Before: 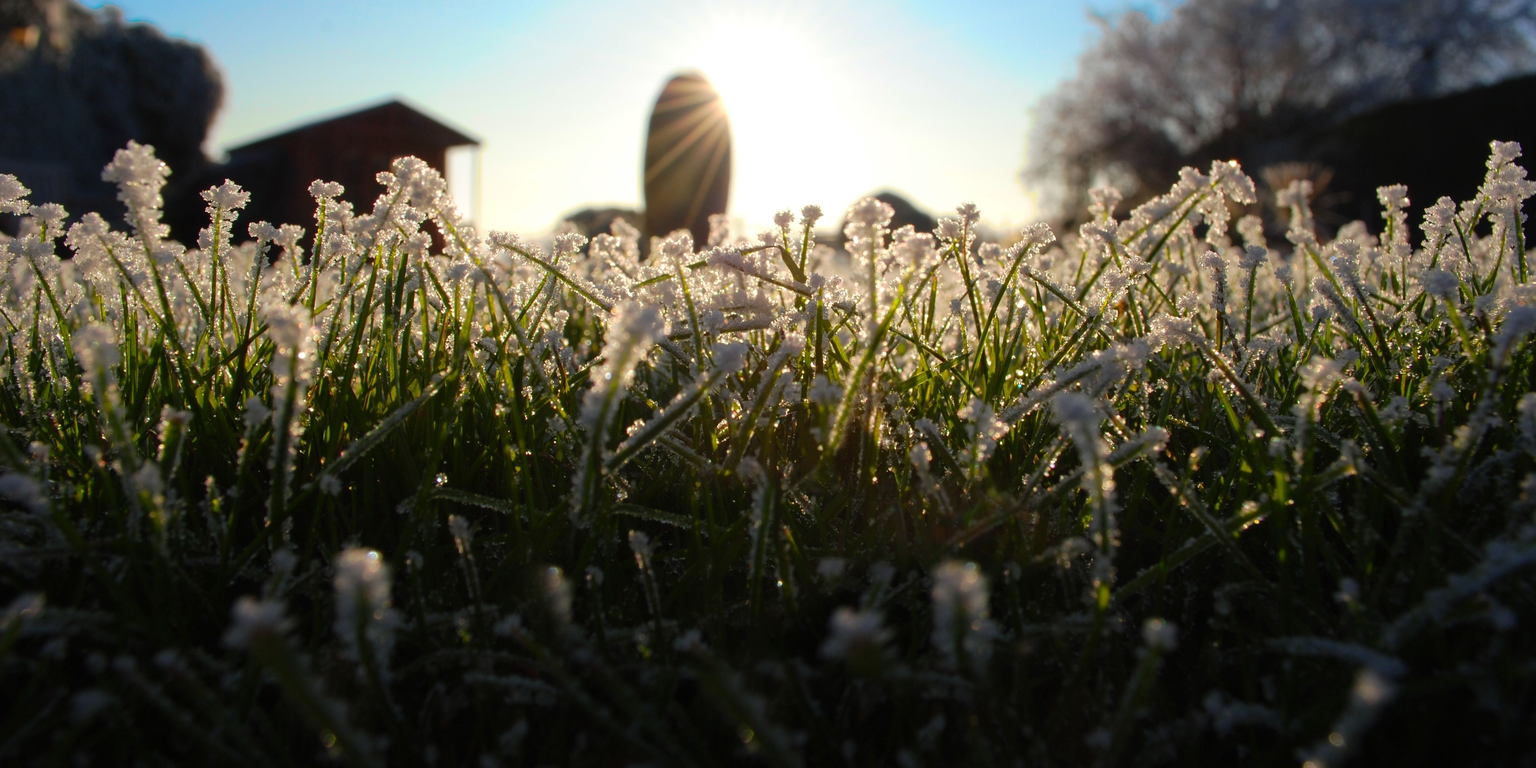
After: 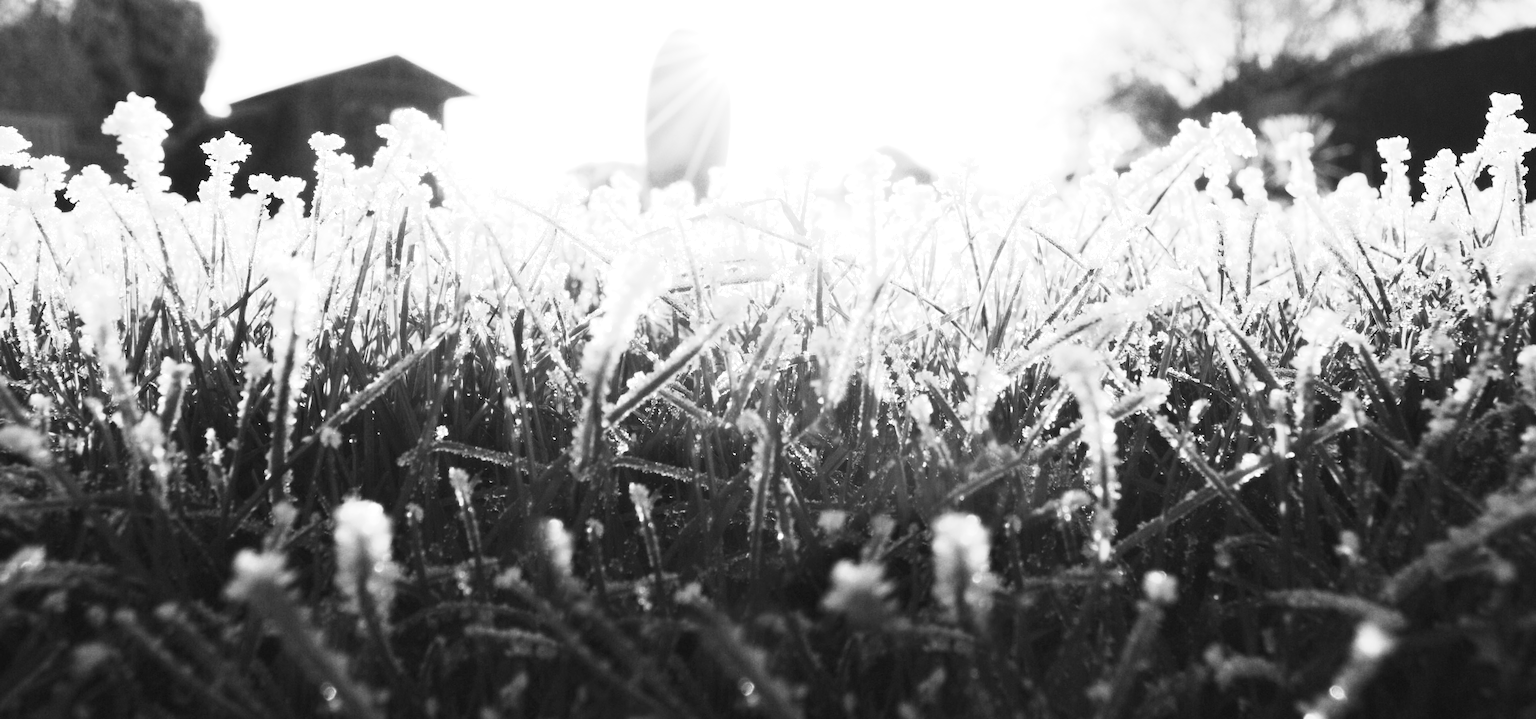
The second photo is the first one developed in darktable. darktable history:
monochrome: on, module defaults
crop and rotate: top 6.25%
shadows and highlights: shadows 0, highlights 40
exposure: exposure 2.207 EV, compensate highlight preservation false
tone curve: curves: ch0 [(0, 0.026) (0.146, 0.158) (0.272, 0.34) (0.434, 0.625) (0.676, 0.871) (0.994, 0.955)], color space Lab, linked channels, preserve colors none
